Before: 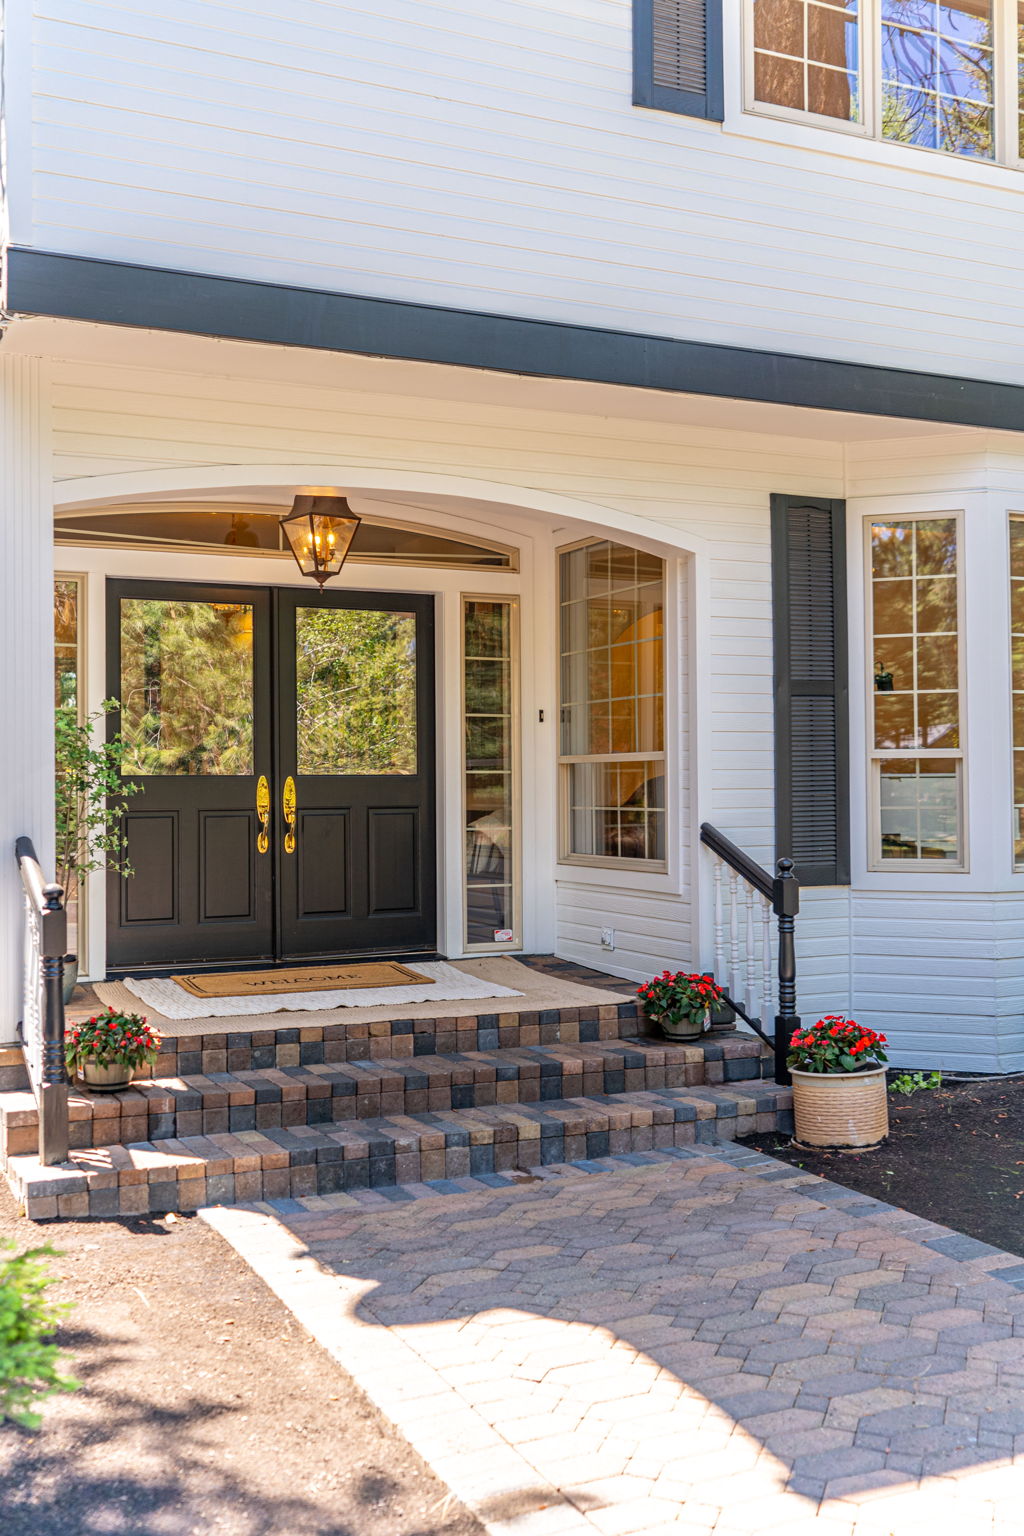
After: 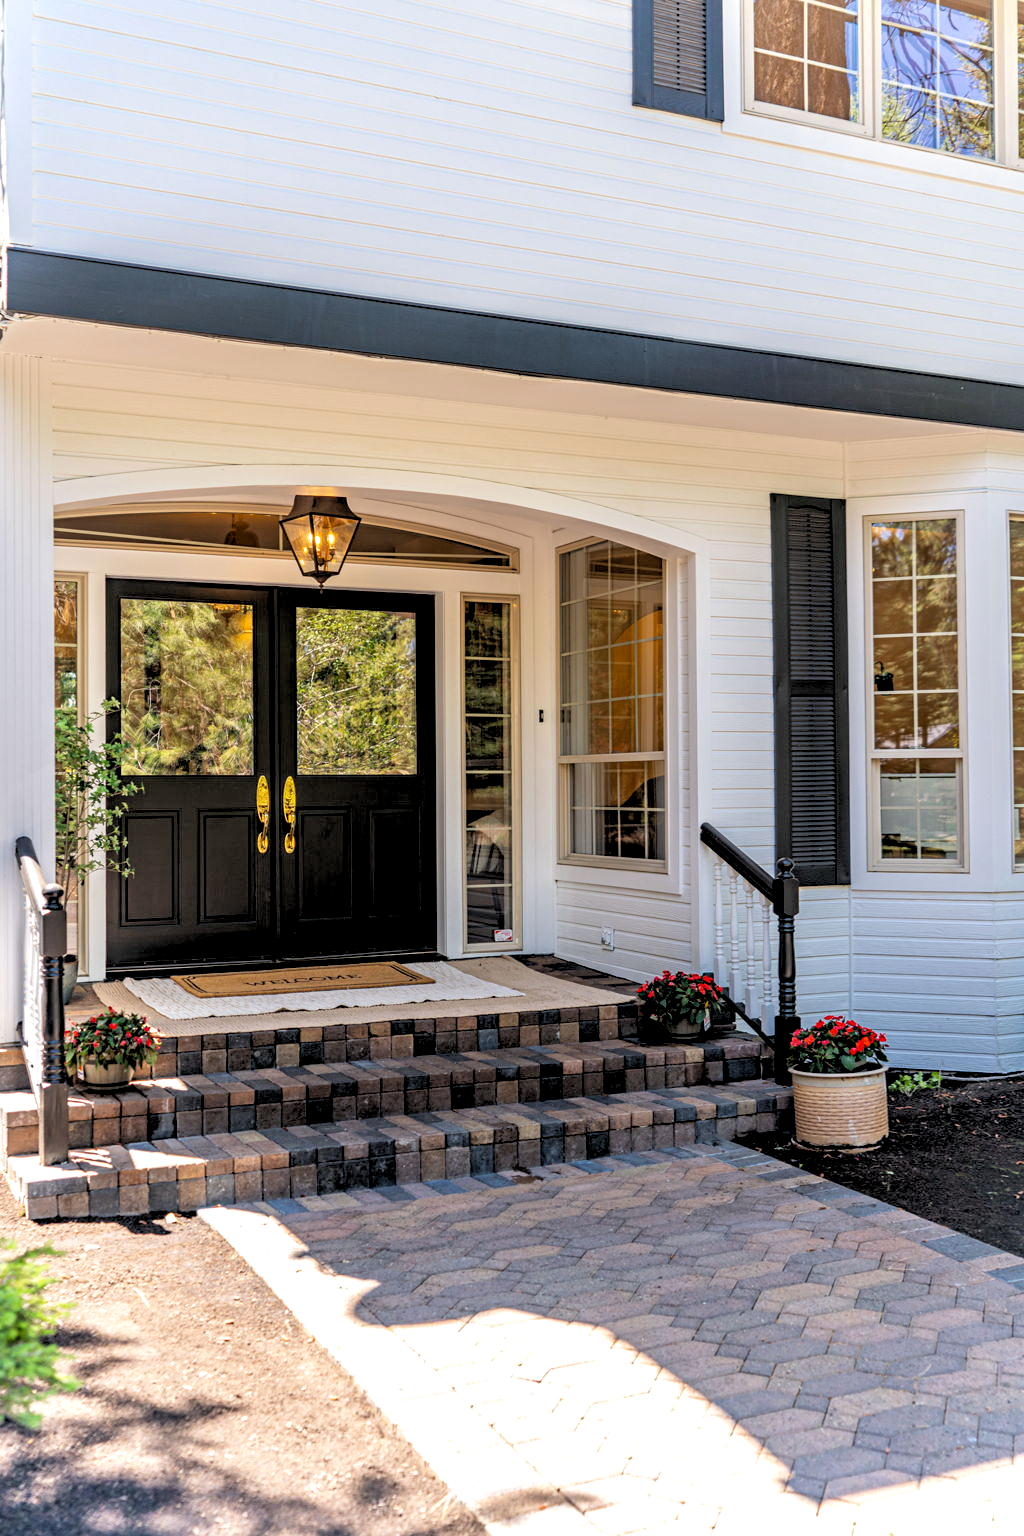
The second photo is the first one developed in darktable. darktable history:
white balance: emerald 1
rgb levels: levels [[0.034, 0.472, 0.904], [0, 0.5, 1], [0, 0.5, 1]]
